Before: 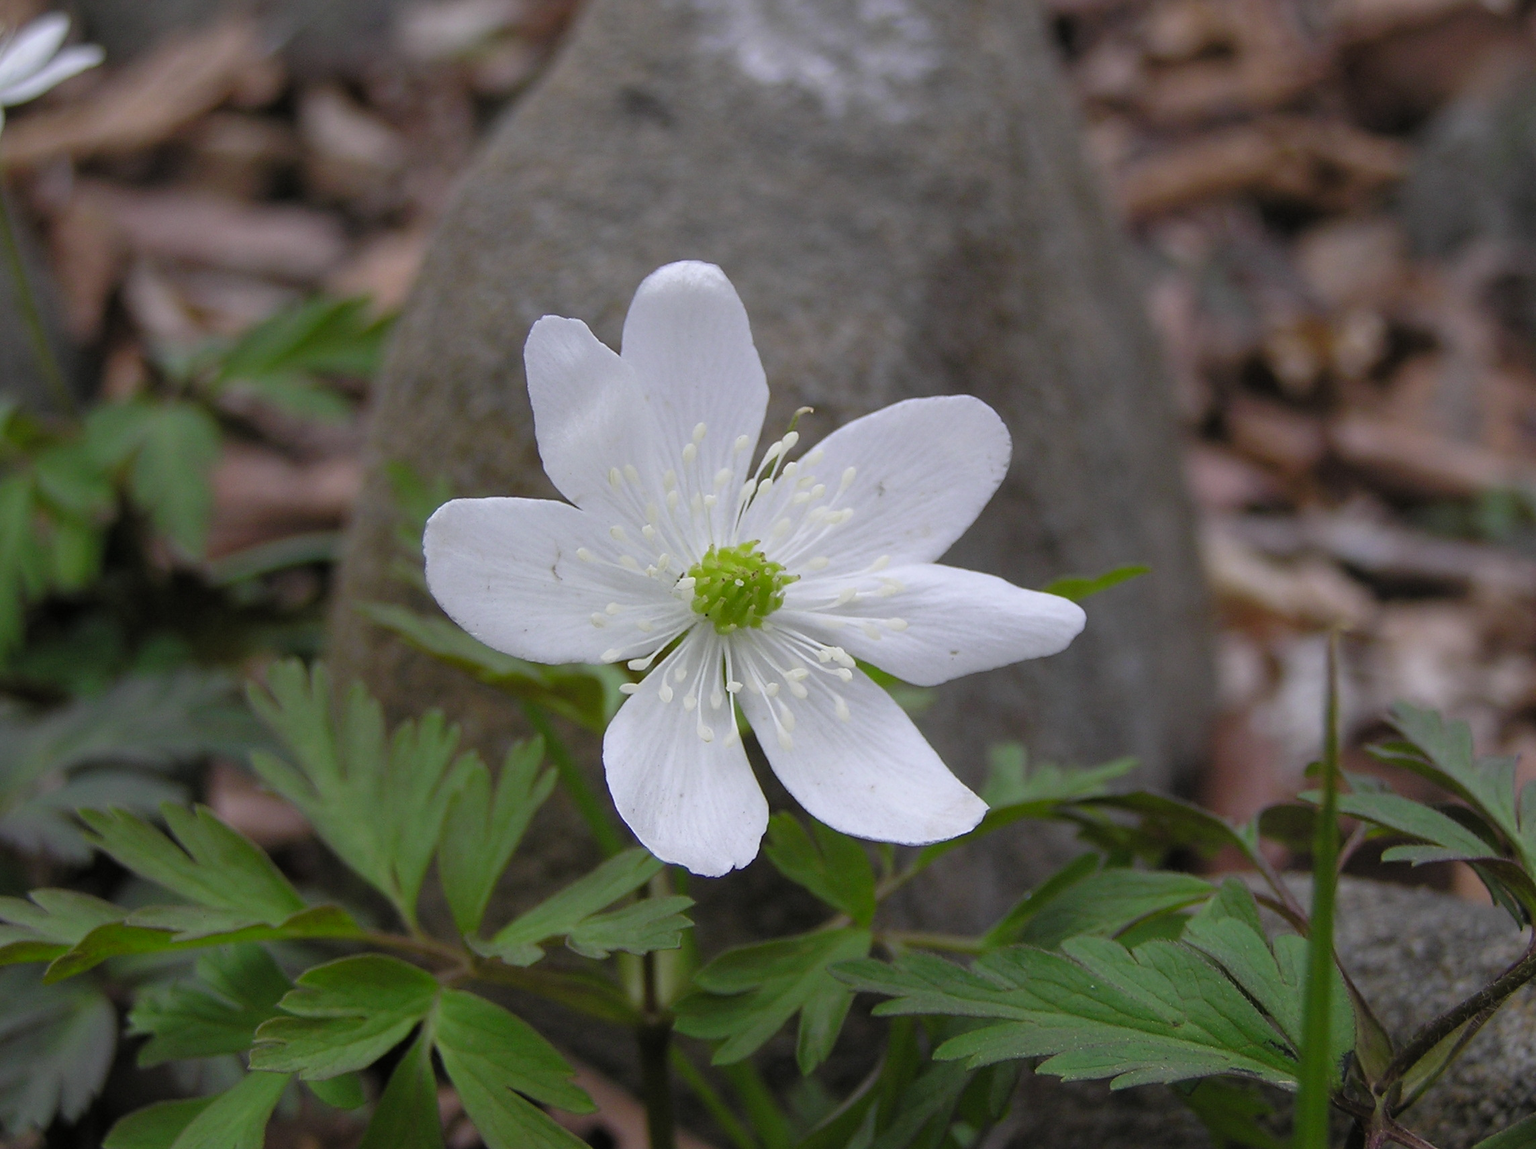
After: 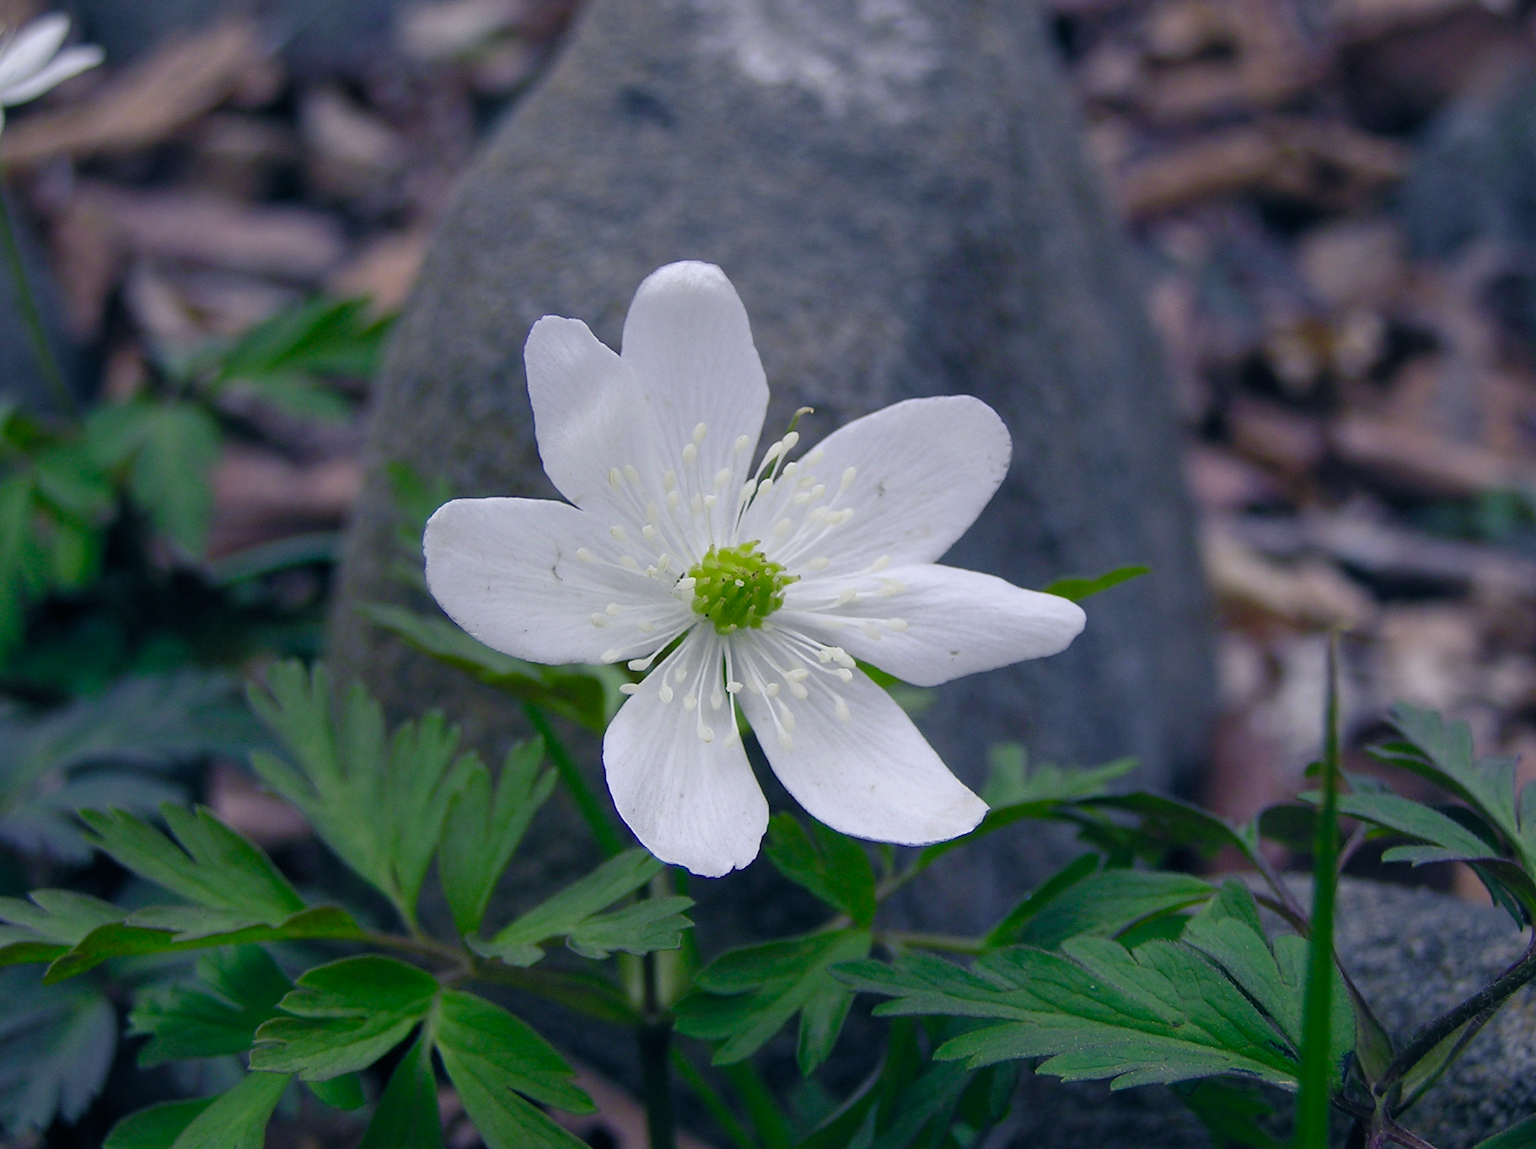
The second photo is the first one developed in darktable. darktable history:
color balance rgb: shadows lift › luminance -40.844%, shadows lift › chroma 13.992%, shadows lift › hue 261.35°, perceptual saturation grading › global saturation 20%, perceptual saturation grading › highlights -25.549%, perceptual saturation grading › shadows 24.665%
